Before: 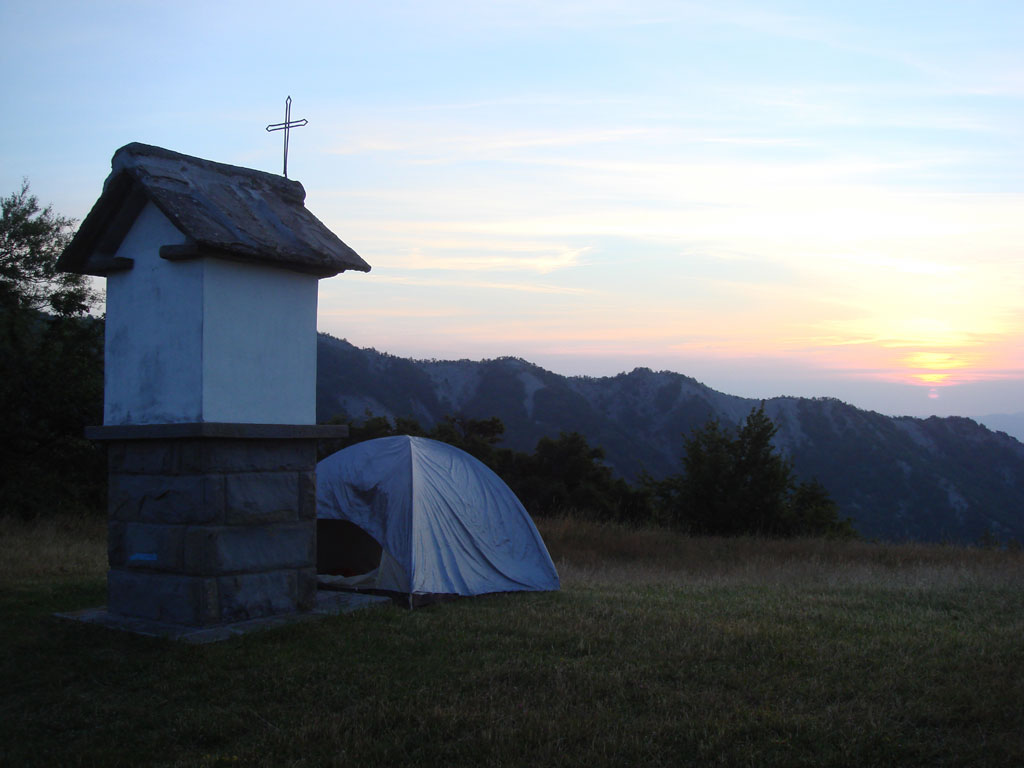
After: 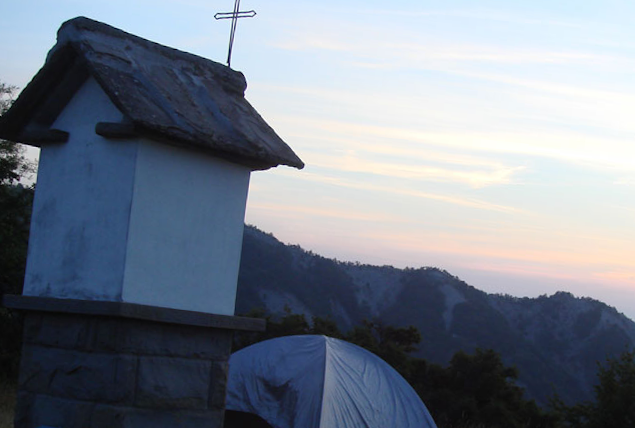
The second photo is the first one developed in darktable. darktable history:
crop and rotate: angle -5.79°, left 2.267%, top 6.631%, right 27.688%, bottom 30.4%
